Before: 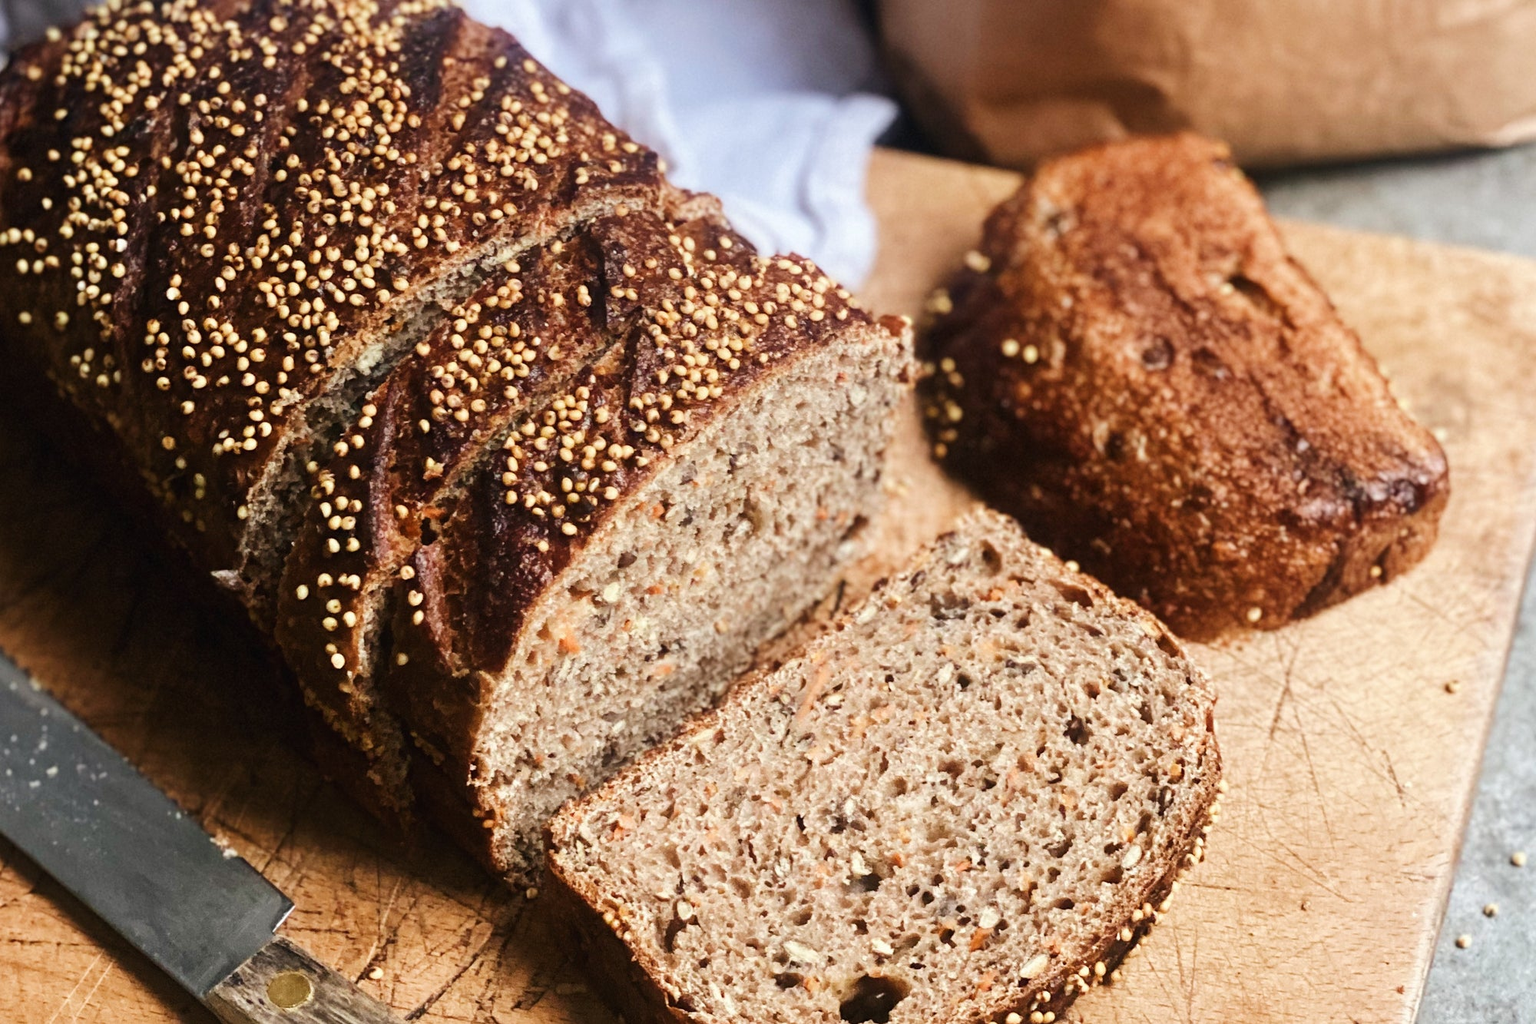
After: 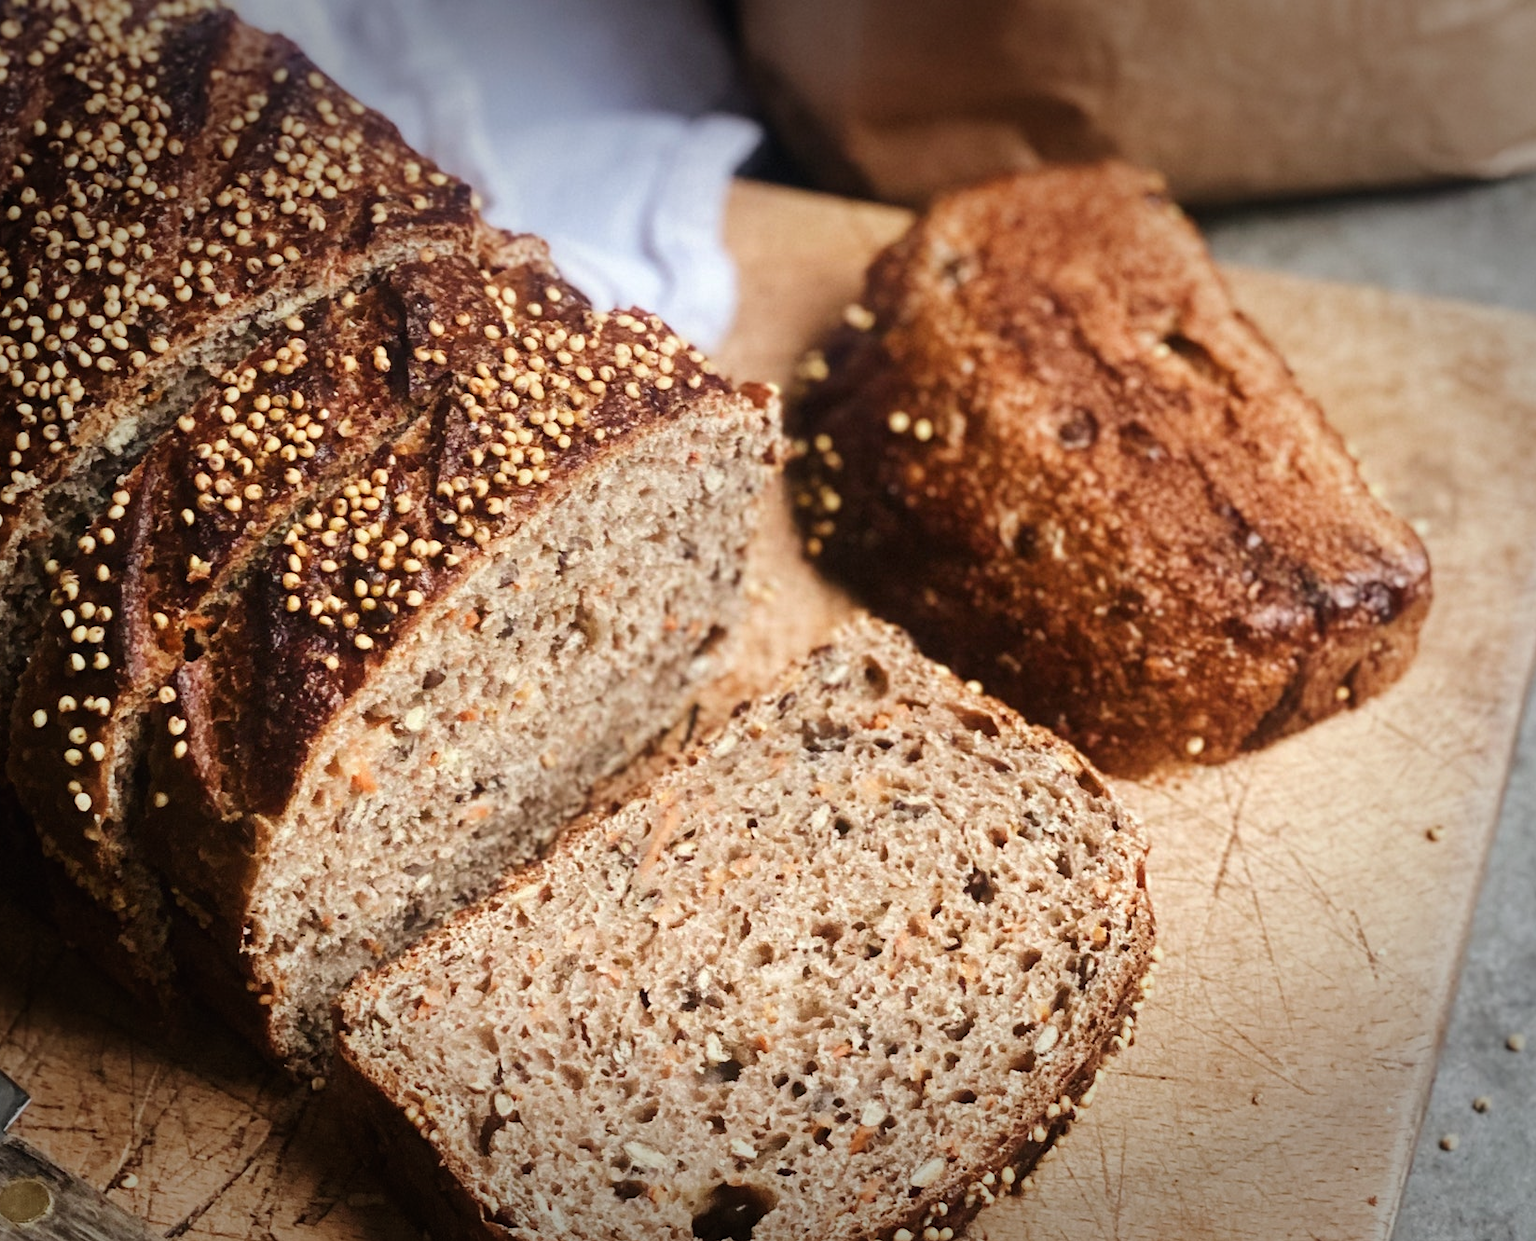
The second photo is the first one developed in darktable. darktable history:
vignetting: fall-off start 70.97%, brightness -0.584, saturation -0.118, width/height ratio 1.333
crop: left 17.582%, bottom 0.031%
